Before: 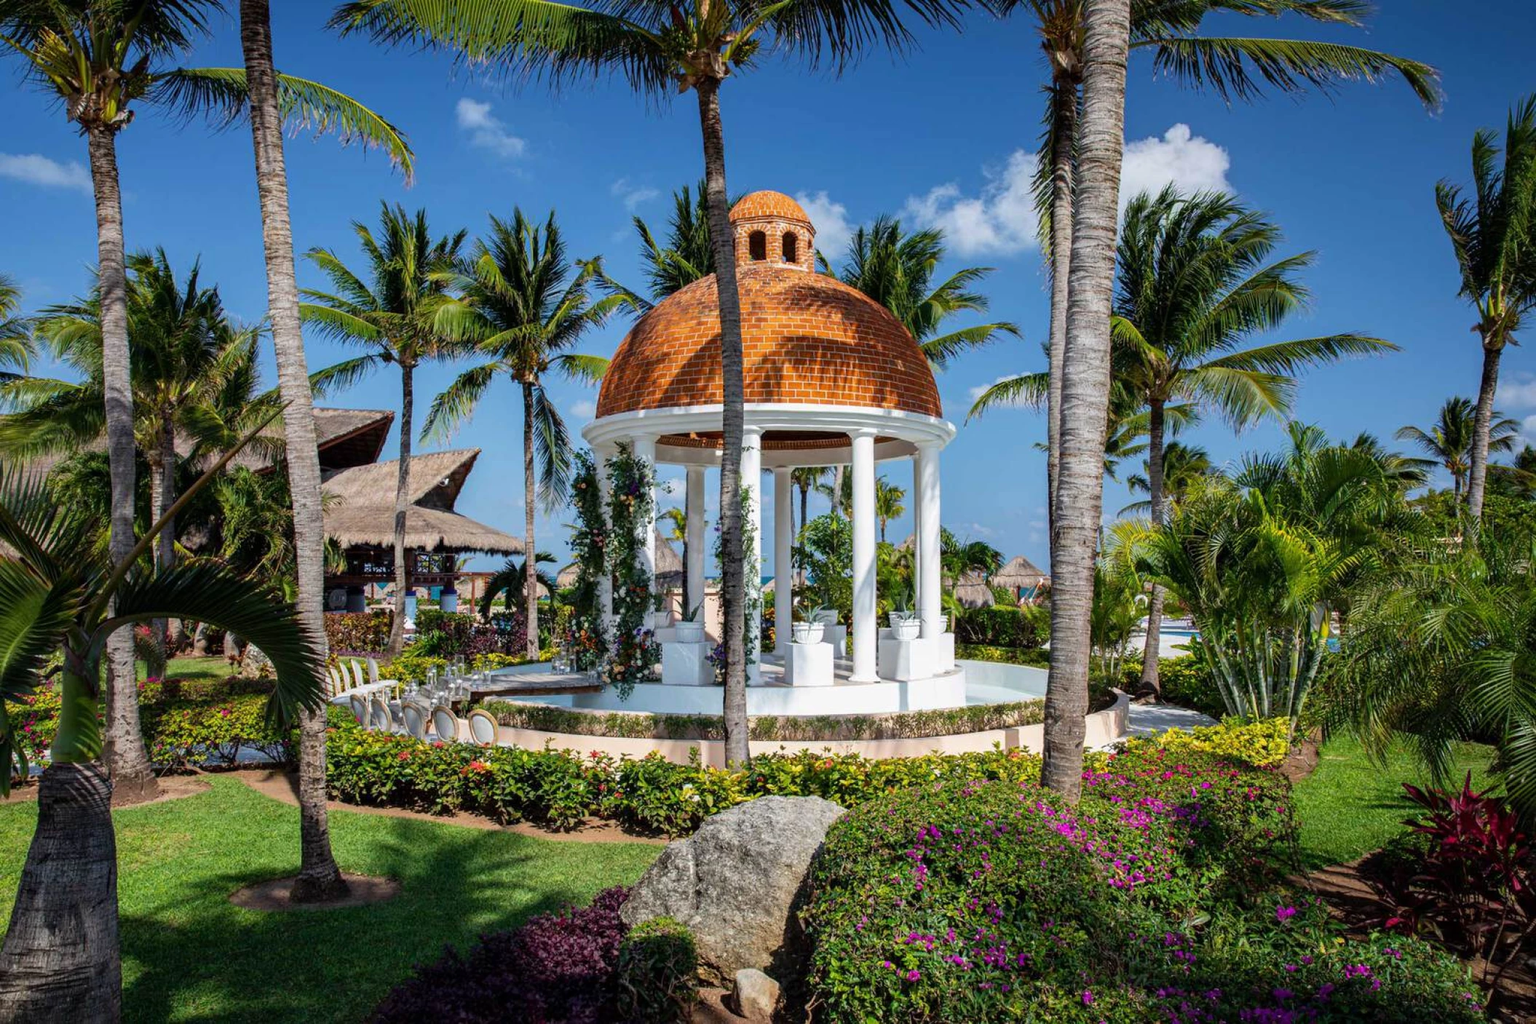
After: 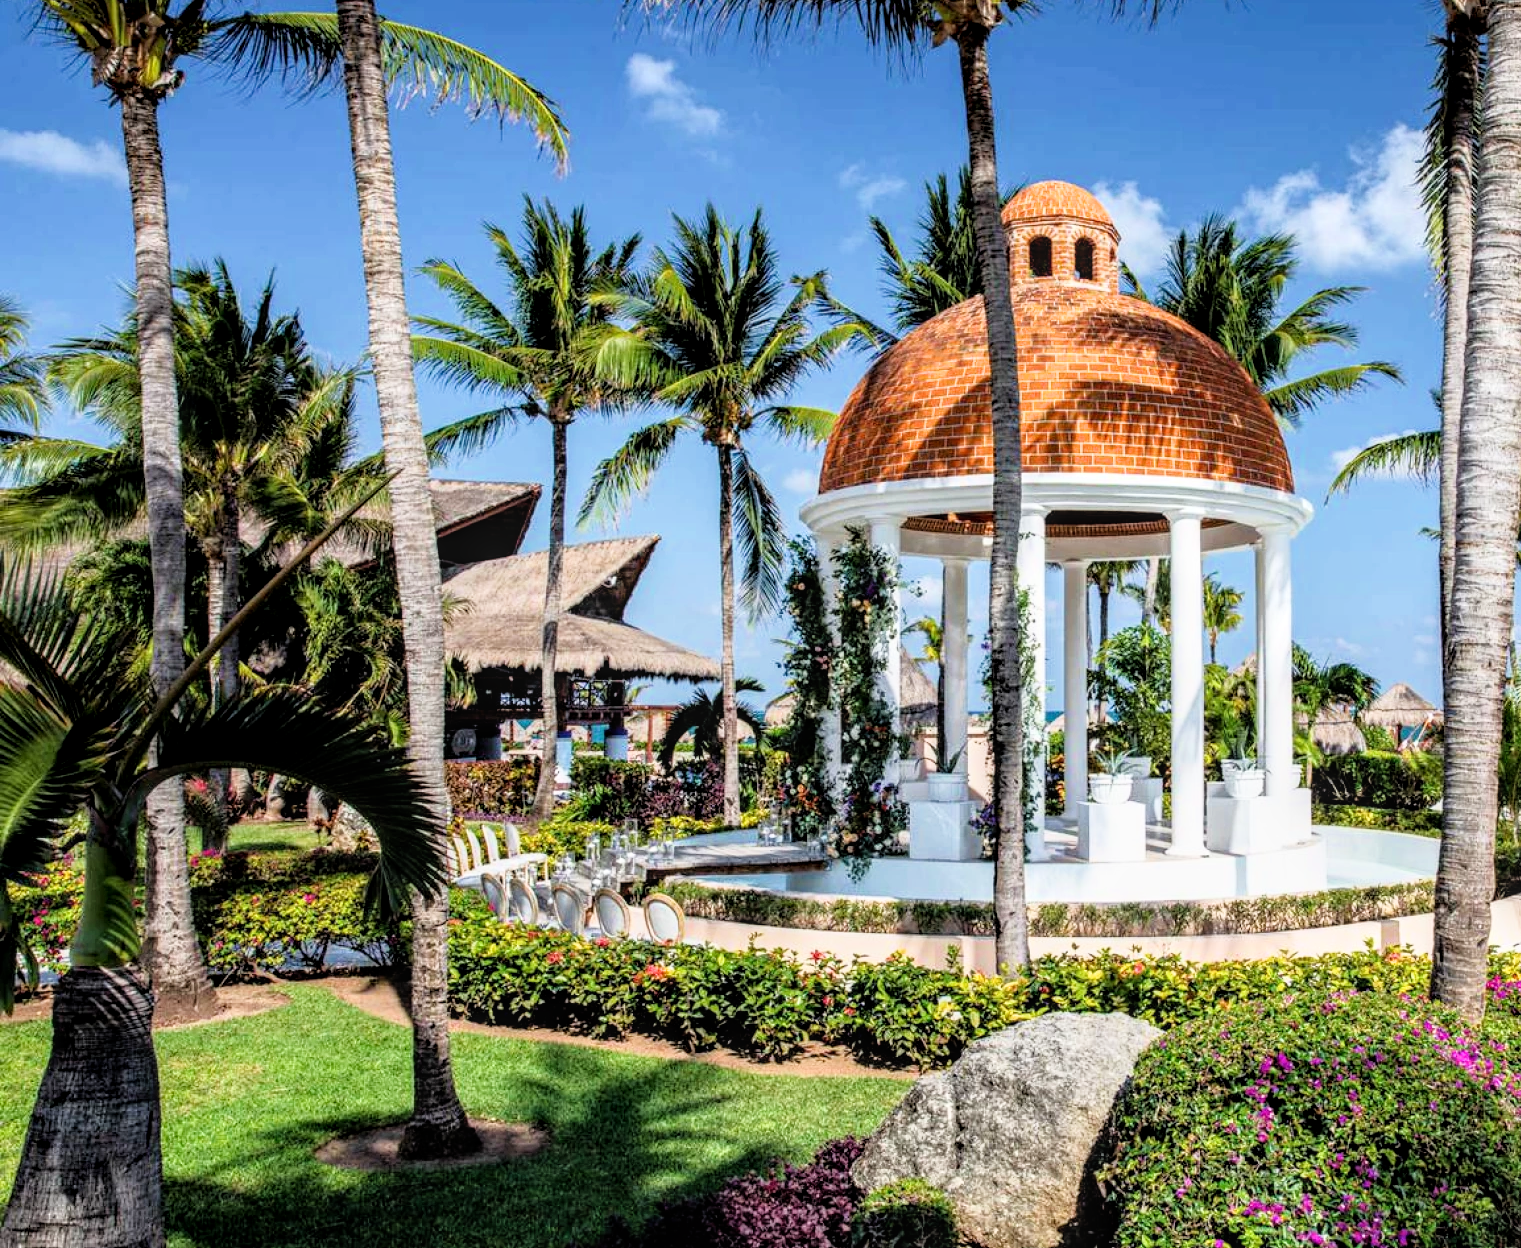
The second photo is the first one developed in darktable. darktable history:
crop: top 5.769%, right 27.874%, bottom 5.505%
filmic rgb: black relative exposure -7.75 EV, white relative exposure 4.42 EV, hardness 3.76, latitude 49.71%, contrast 1.101
exposure: exposure 0.791 EV, compensate highlight preservation false
tone equalizer: -8 EV -1.81 EV, -7 EV -1.16 EV, -6 EV -1.65 EV, smoothing diameter 24.86%, edges refinement/feathering 14.55, preserve details guided filter
shadows and highlights: shadows -0.131, highlights 41.42, highlights color adjustment 78.04%
local contrast: on, module defaults
